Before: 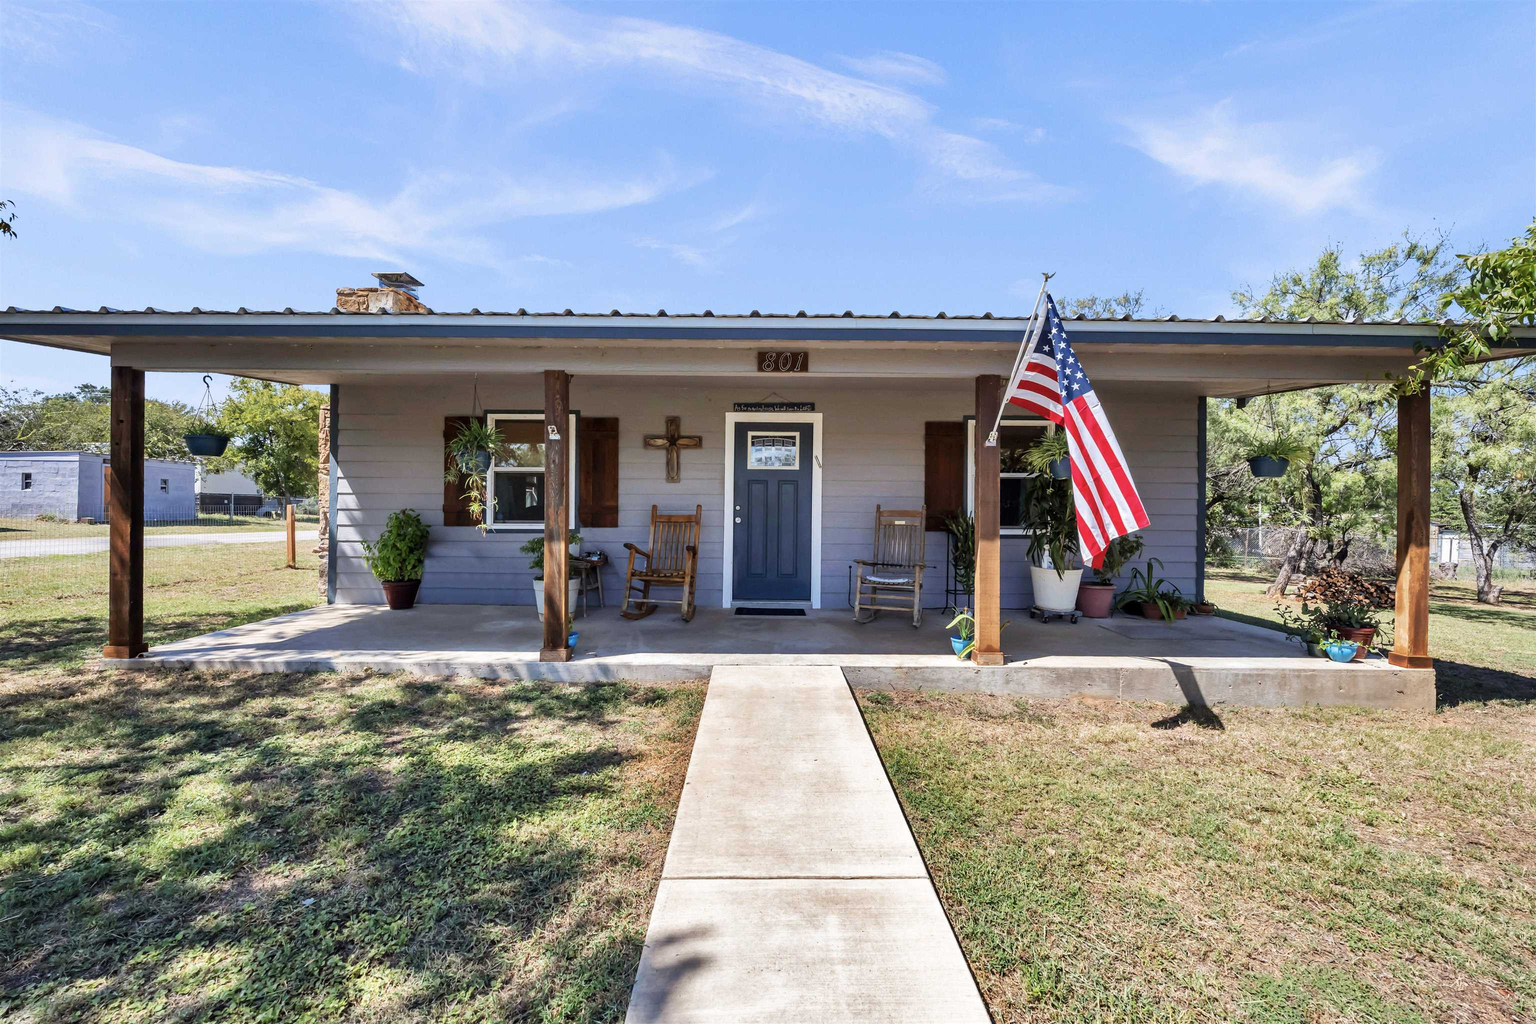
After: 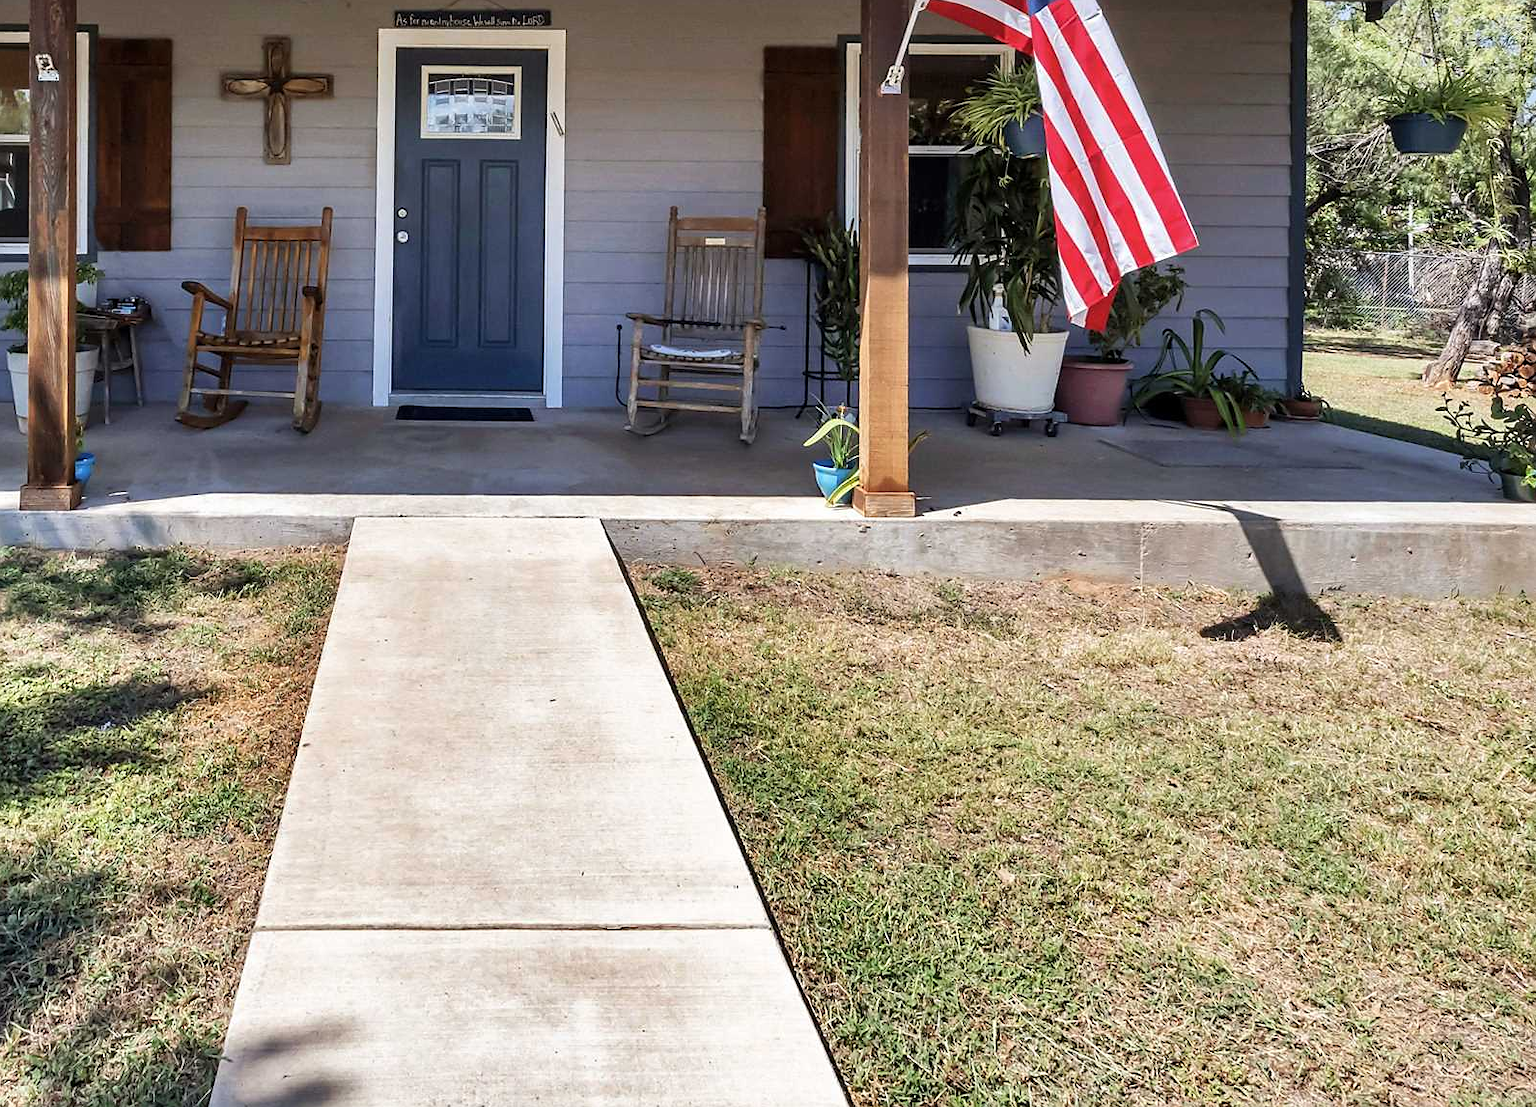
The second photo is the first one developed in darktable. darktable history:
sharpen: radius 1.458, amount 0.398, threshold 1.271
crop: left 34.479%, top 38.822%, right 13.718%, bottom 5.172%
